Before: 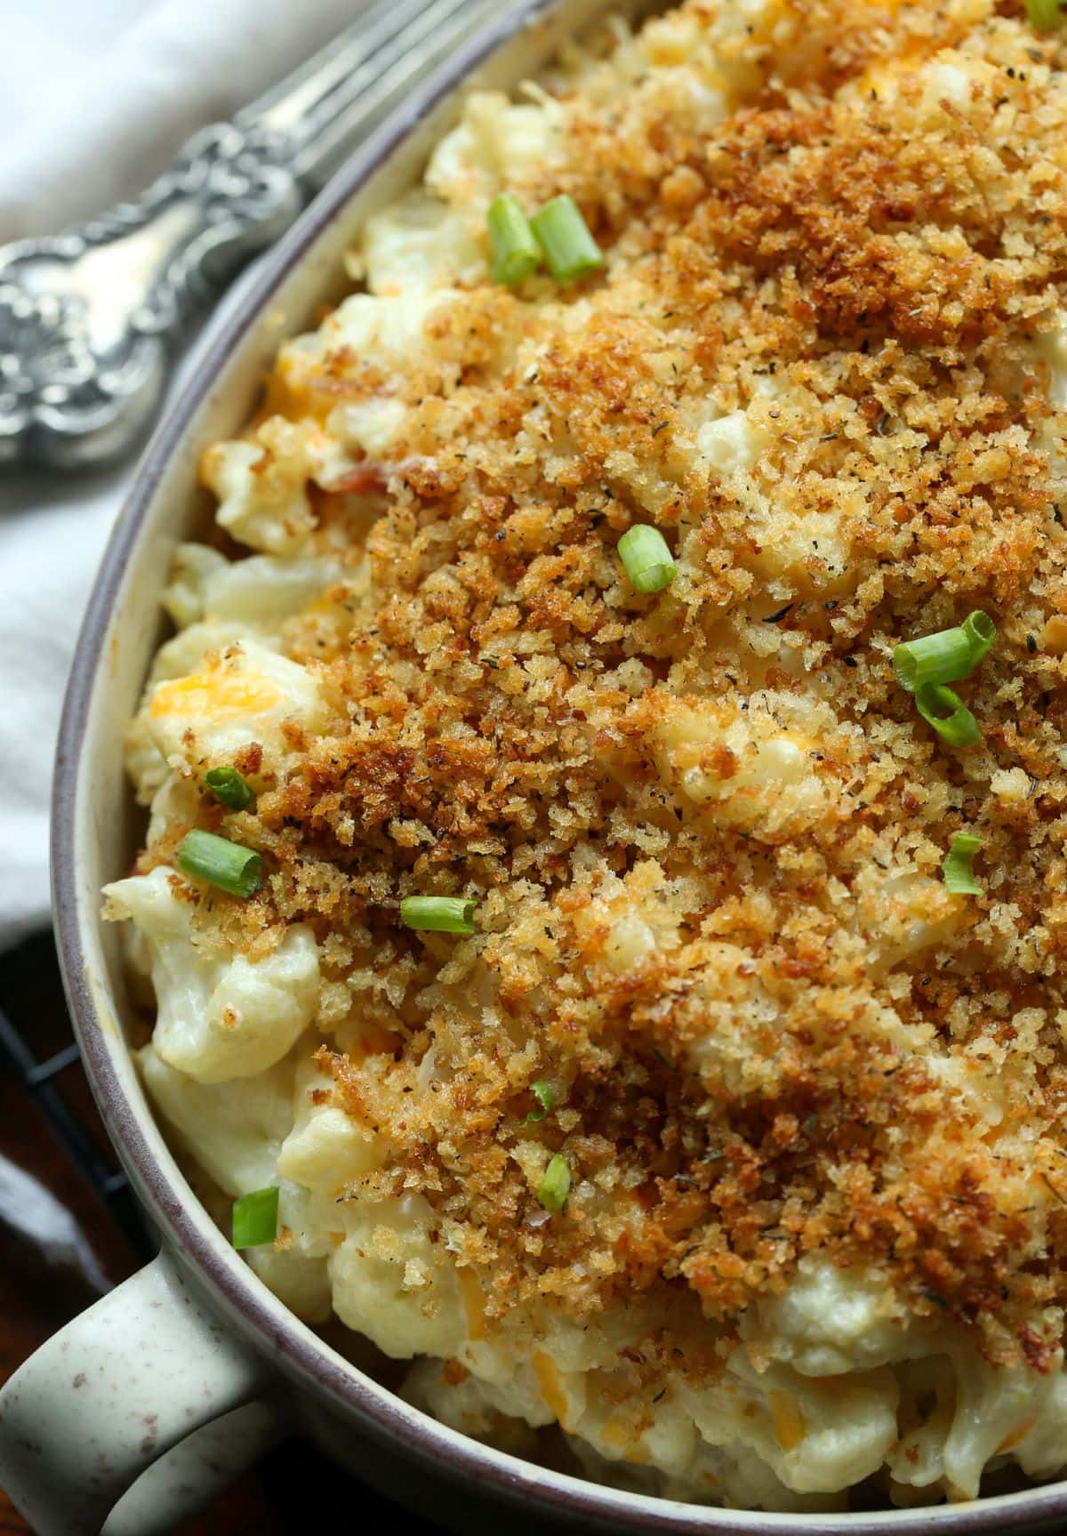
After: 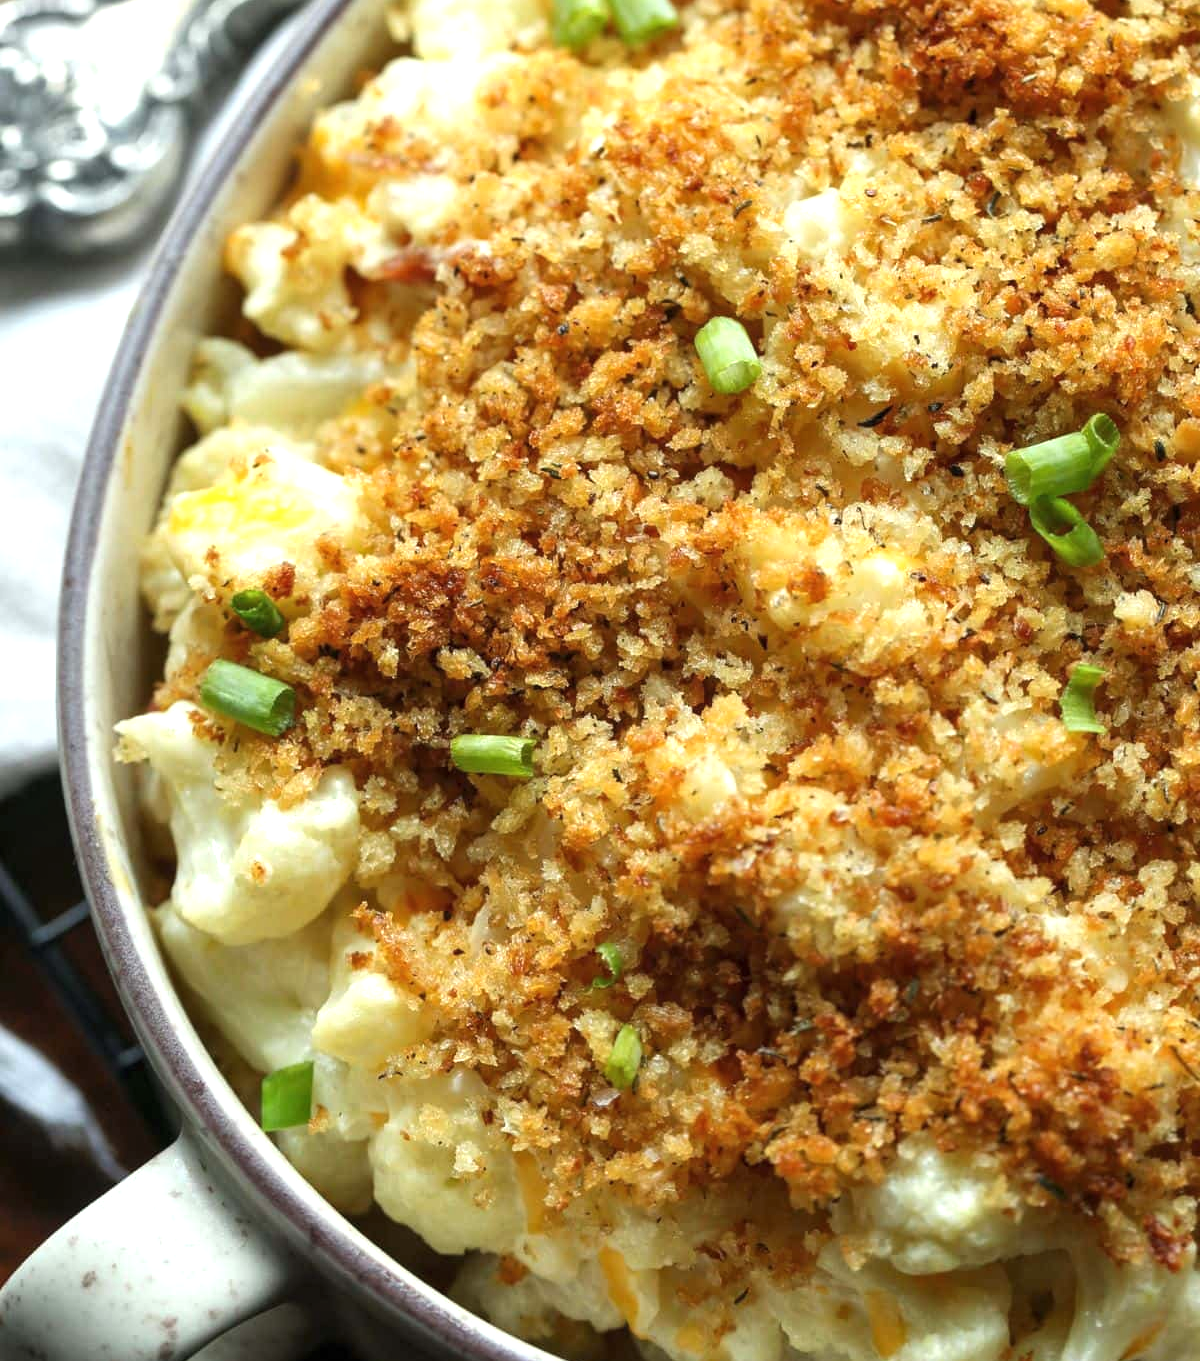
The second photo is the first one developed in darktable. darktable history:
crop and rotate: top 15.856%, bottom 5.312%
local contrast: highlights 103%, shadows 99%, detail 120%, midtone range 0.2
exposure: black level correction -0.002, exposure 0.541 EV, compensate highlight preservation false
